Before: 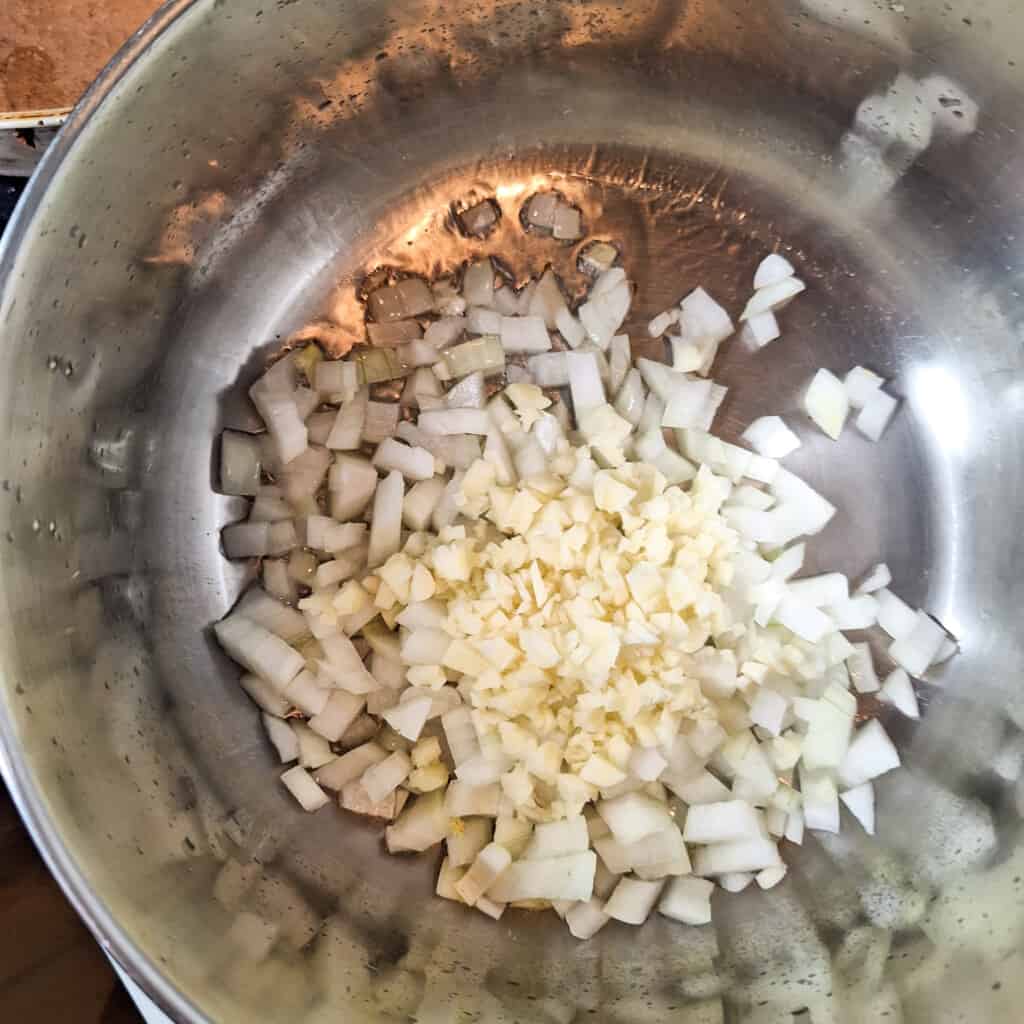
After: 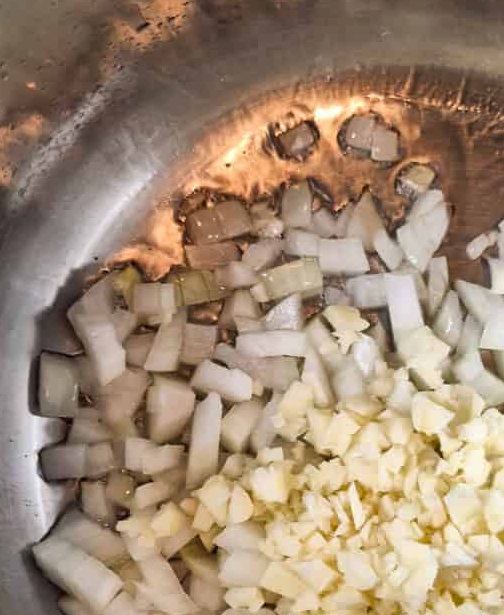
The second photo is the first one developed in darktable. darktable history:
shadows and highlights: shadows 52.42, soften with gaussian
crop: left 17.835%, top 7.675%, right 32.881%, bottom 32.213%
